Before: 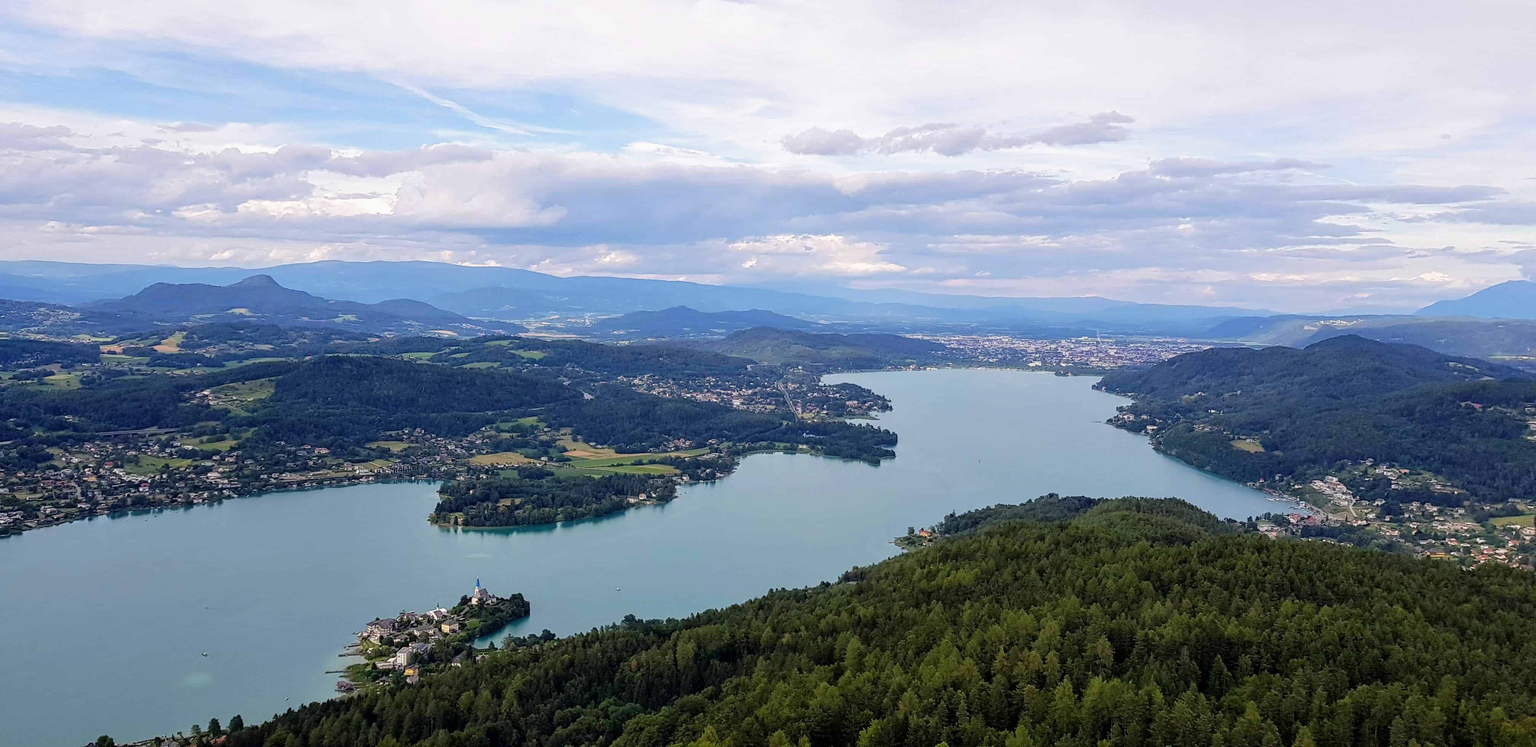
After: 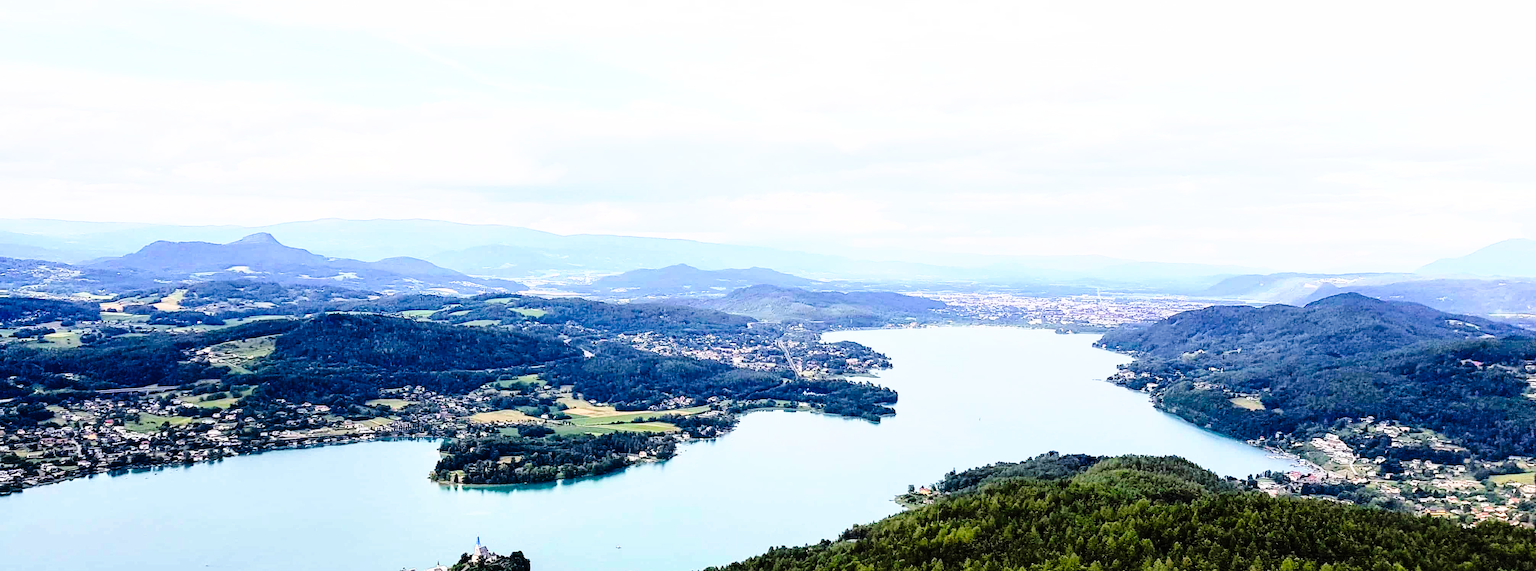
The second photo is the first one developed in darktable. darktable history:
base curve: curves: ch0 [(0, 0) (0.026, 0.03) (0.109, 0.232) (0.351, 0.748) (0.669, 0.968) (1, 1)]
crop: top 5.665%, bottom 17.784%
tone curve: curves: ch0 [(0, 0) (0.003, 0.003) (0.011, 0.005) (0.025, 0.008) (0.044, 0.012) (0.069, 0.02) (0.1, 0.031) (0.136, 0.047) (0.177, 0.088) (0.224, 0.141) (0.277, 0.222) (0.335, 0.32) (0.399, 0.422) (0.468, 0.523) (0.543, 0.621) (0.623, 0.715) (0.709, 0.796) (0.801, 0.88) (0.898, 0.962) (1, 1)], preserve colors none
